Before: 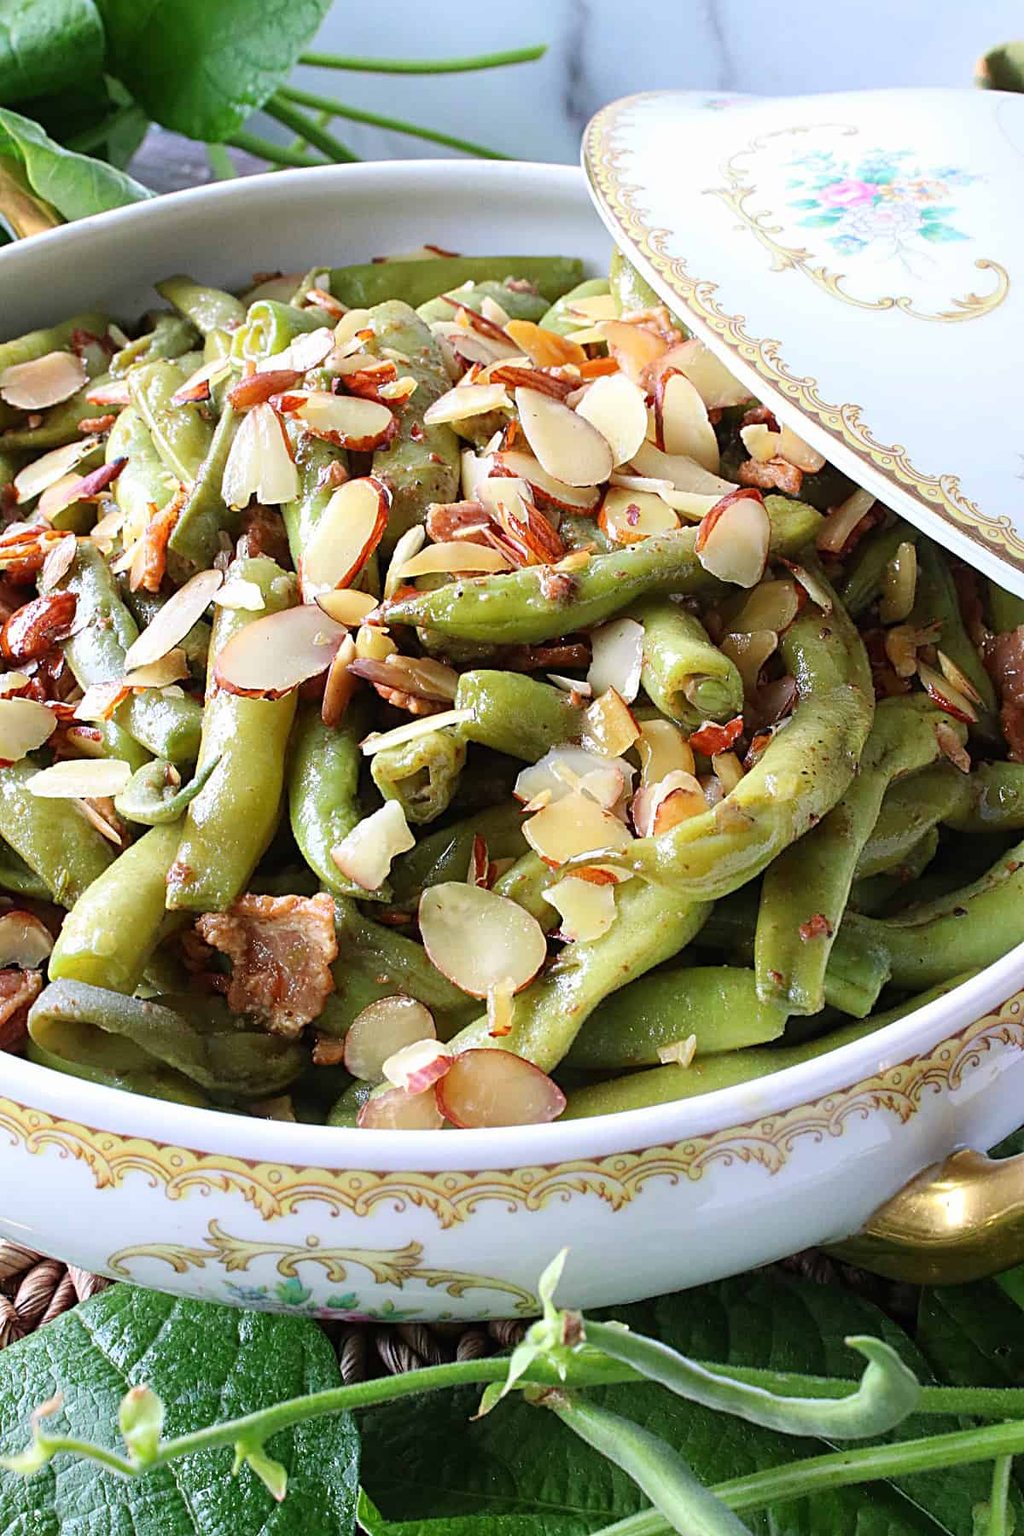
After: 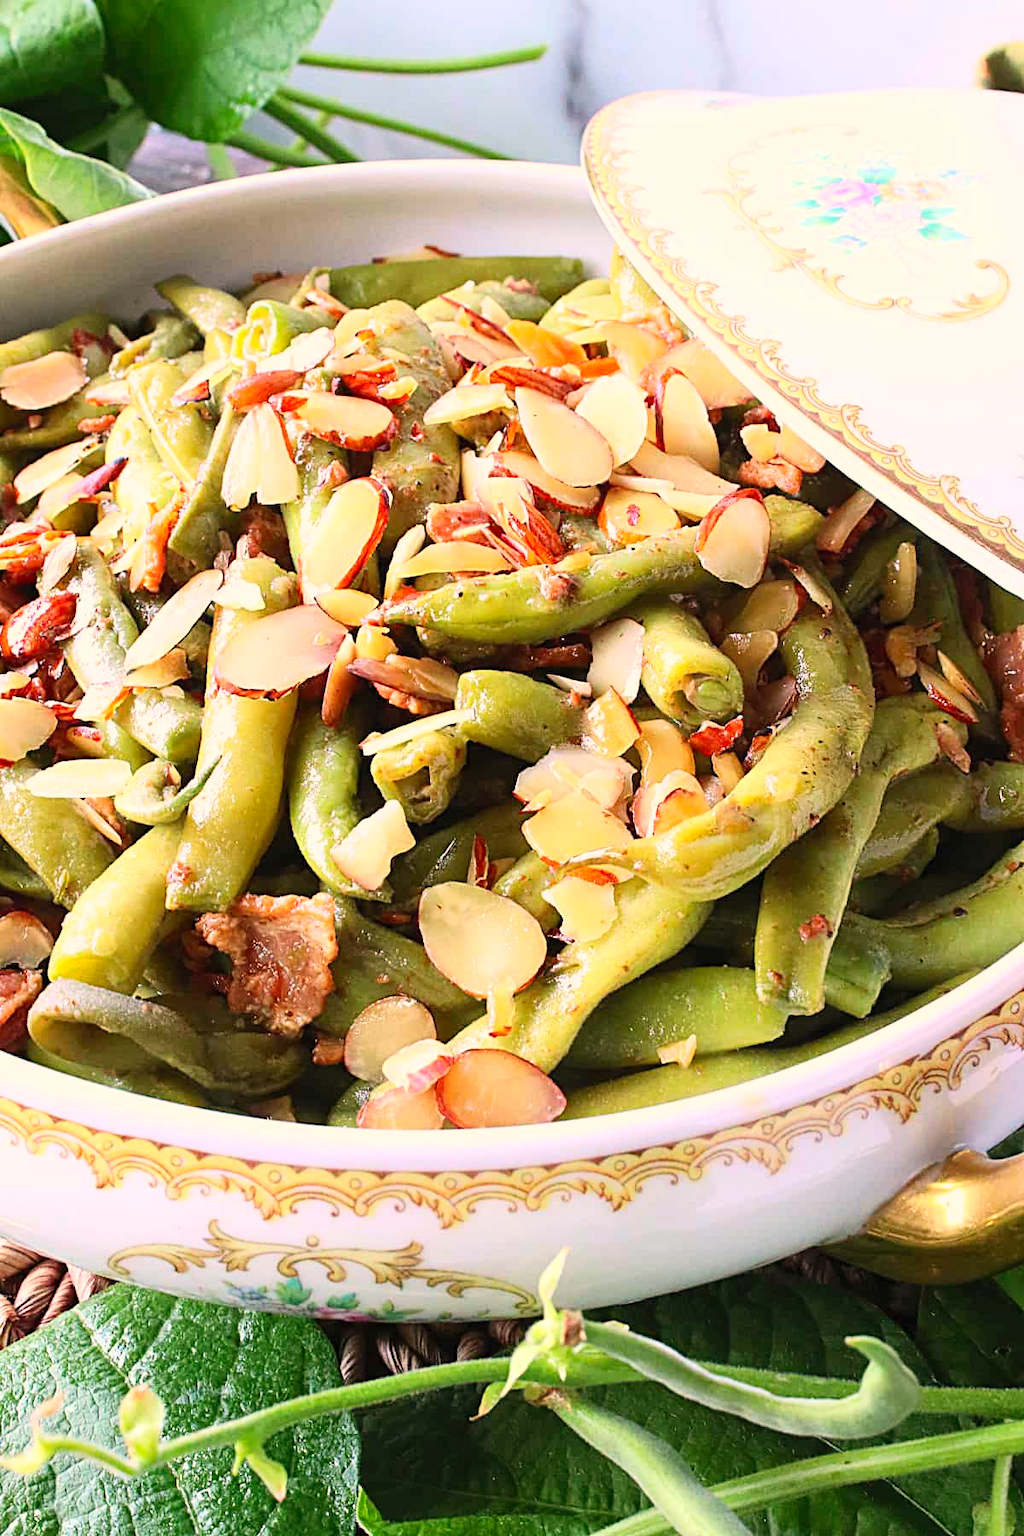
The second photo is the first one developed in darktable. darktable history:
contrast brightness saturation: contrast 0.2, brightness 0.16, saturation 0.22
white balance: red 1.127, blue 0.943
